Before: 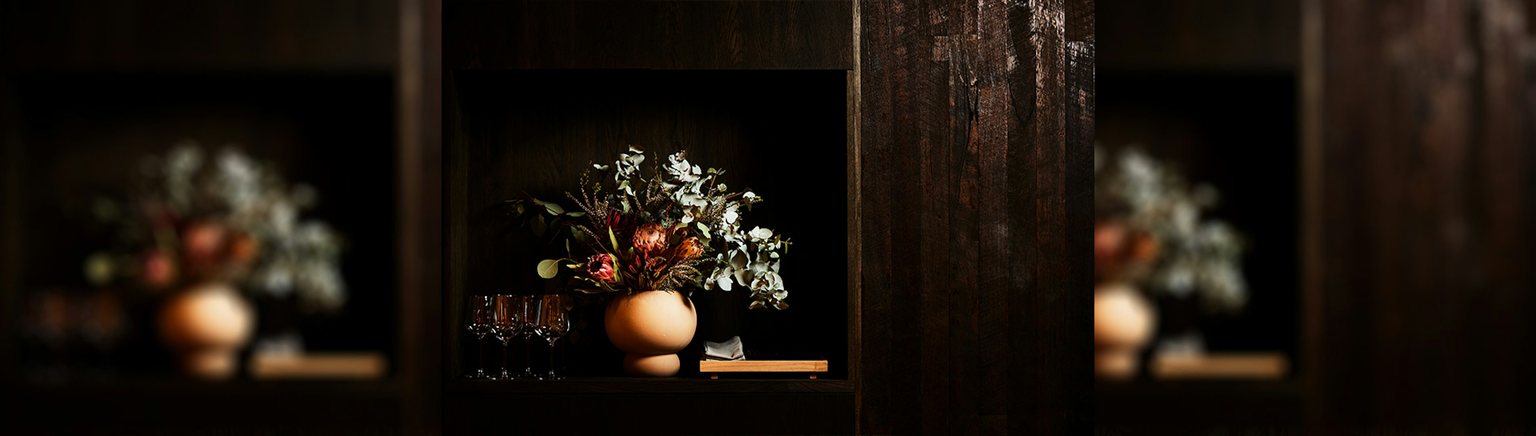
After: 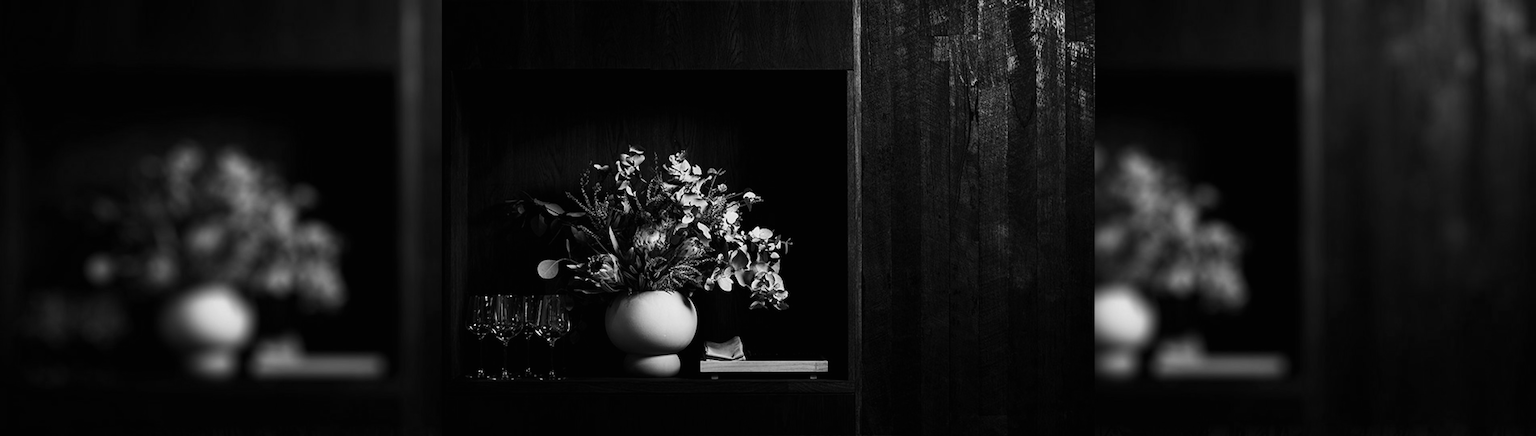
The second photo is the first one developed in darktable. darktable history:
monochrome: a 26.22, b 42.67, size 0.8
color balance: mode lift, gamma, gain (sRGB), lift [0.997, 0.979, 1.021, 1.011], gamma [1, 1.084, 0.916, 0.998], gain [1, 0.87, 1.13, 1.101], contrast 4.55%, contrast fulcrum 38.24%, output saturation 104.09%
color balance rgb: shadows lift › hue 87.51°, highlights gain › chroma 1.62%, highlights gain › hue 55.1°, global offset › chroma 0.06%, global offset › hue 253.66°, linear chroma grading › global chroma 0.5%, perceptual saturation grading › global saturation 16.38%
